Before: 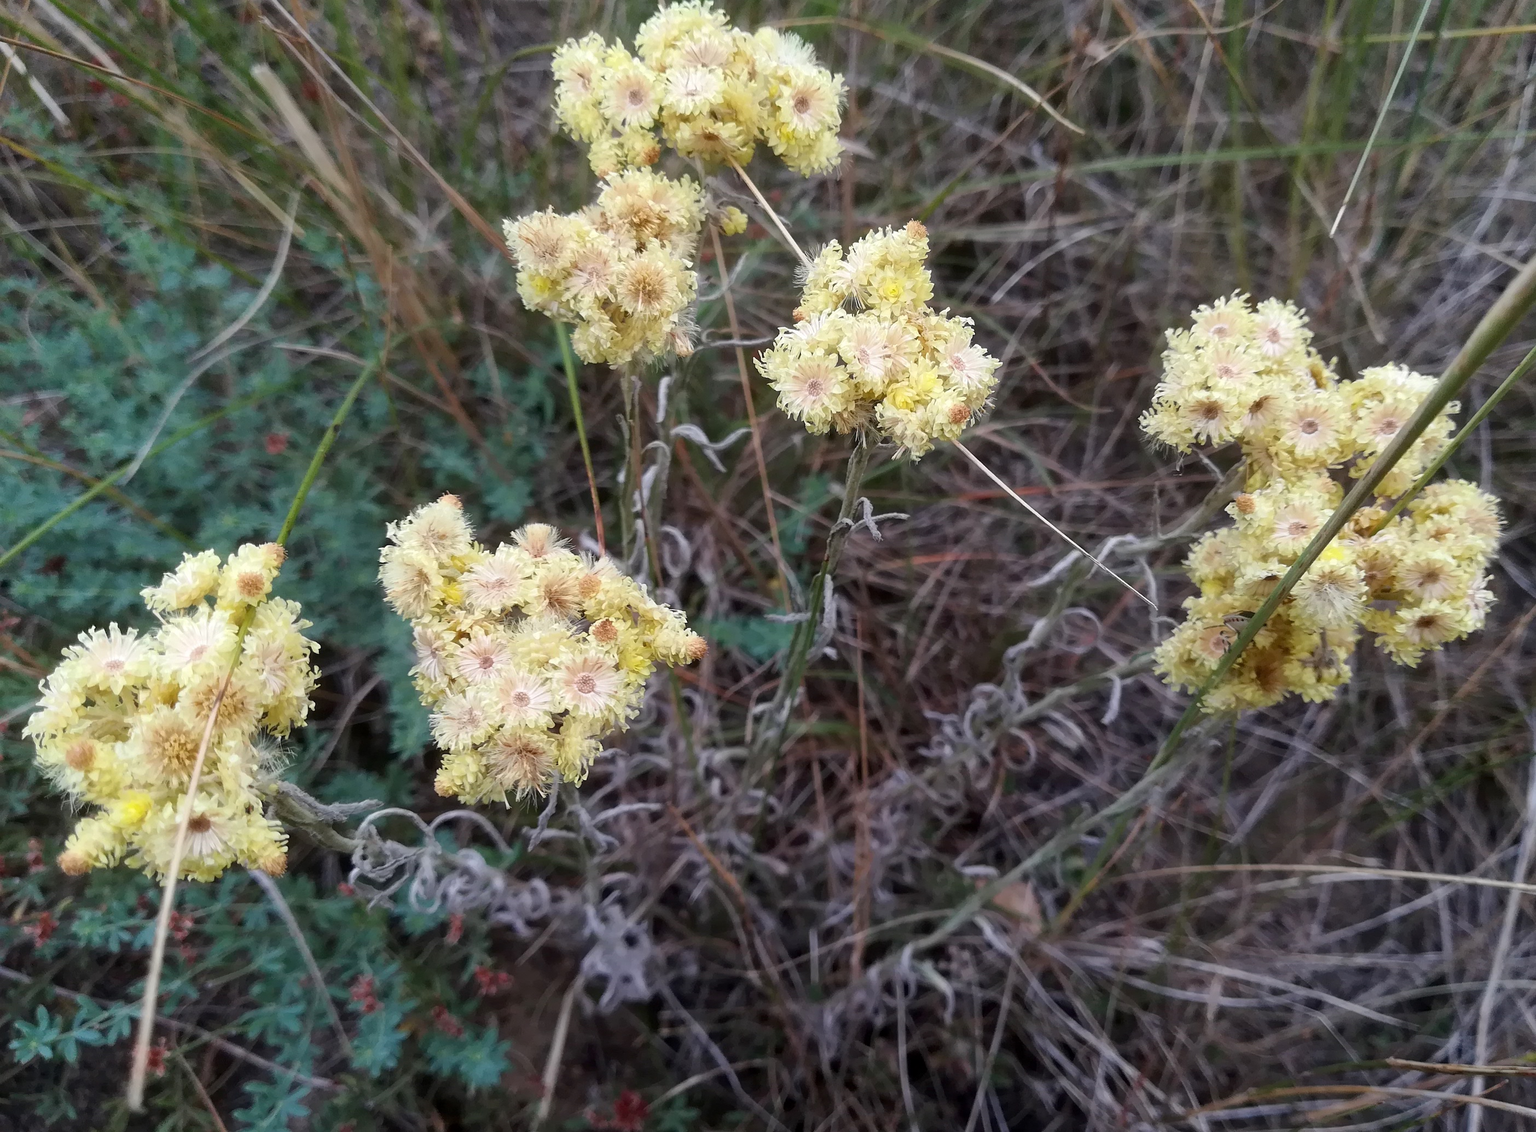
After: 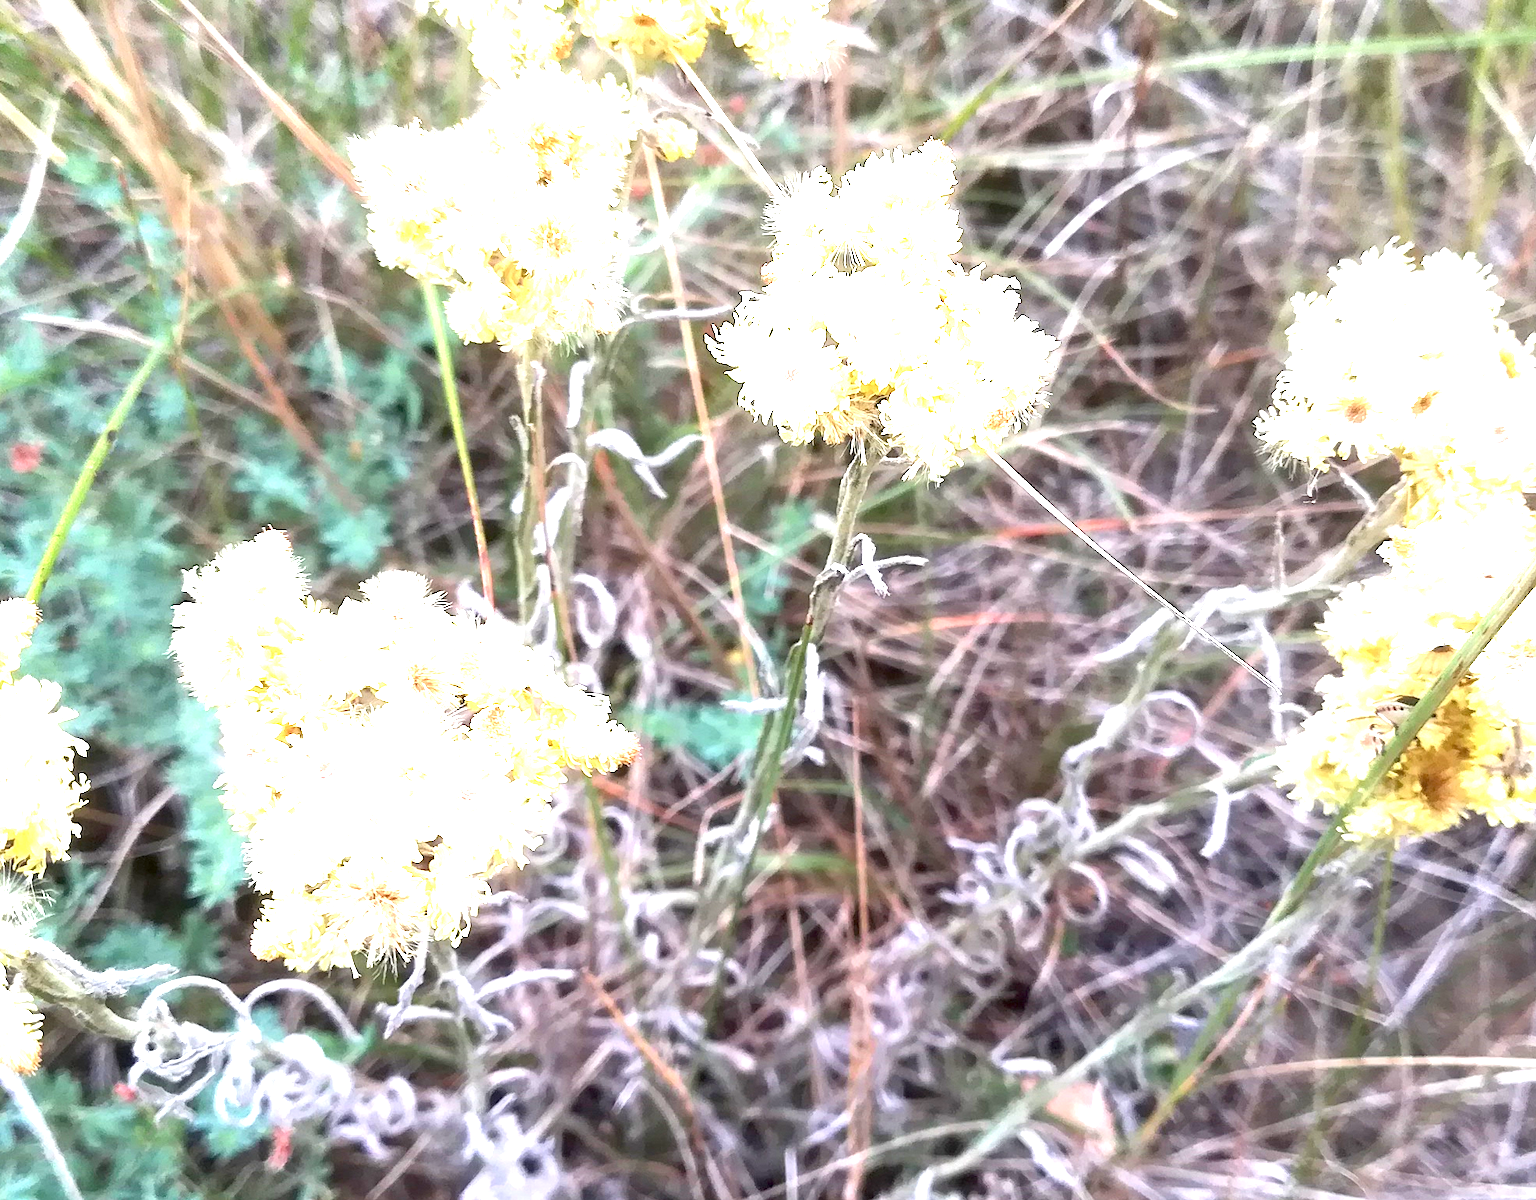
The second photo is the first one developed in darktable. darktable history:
exposure: exposure 2.277 EV, compensate highlight preservation false
crop and rotate: left 16.856%, top 10.84%, right 12.908%, bottom 14.673%
shadows and highlights: shadows -11.5, white point adjustment 4.03, highlights 28.05
